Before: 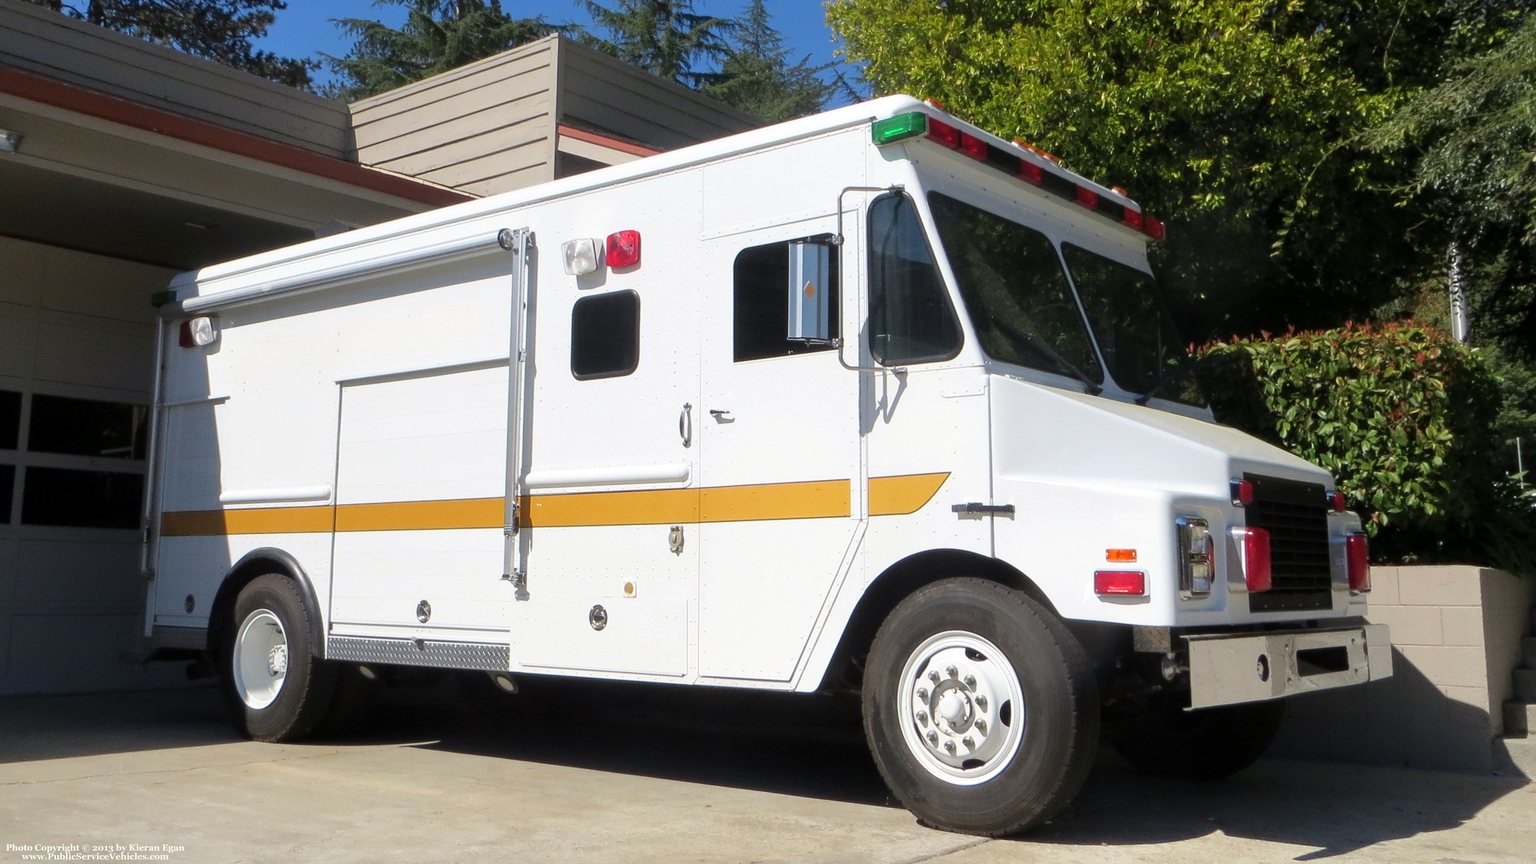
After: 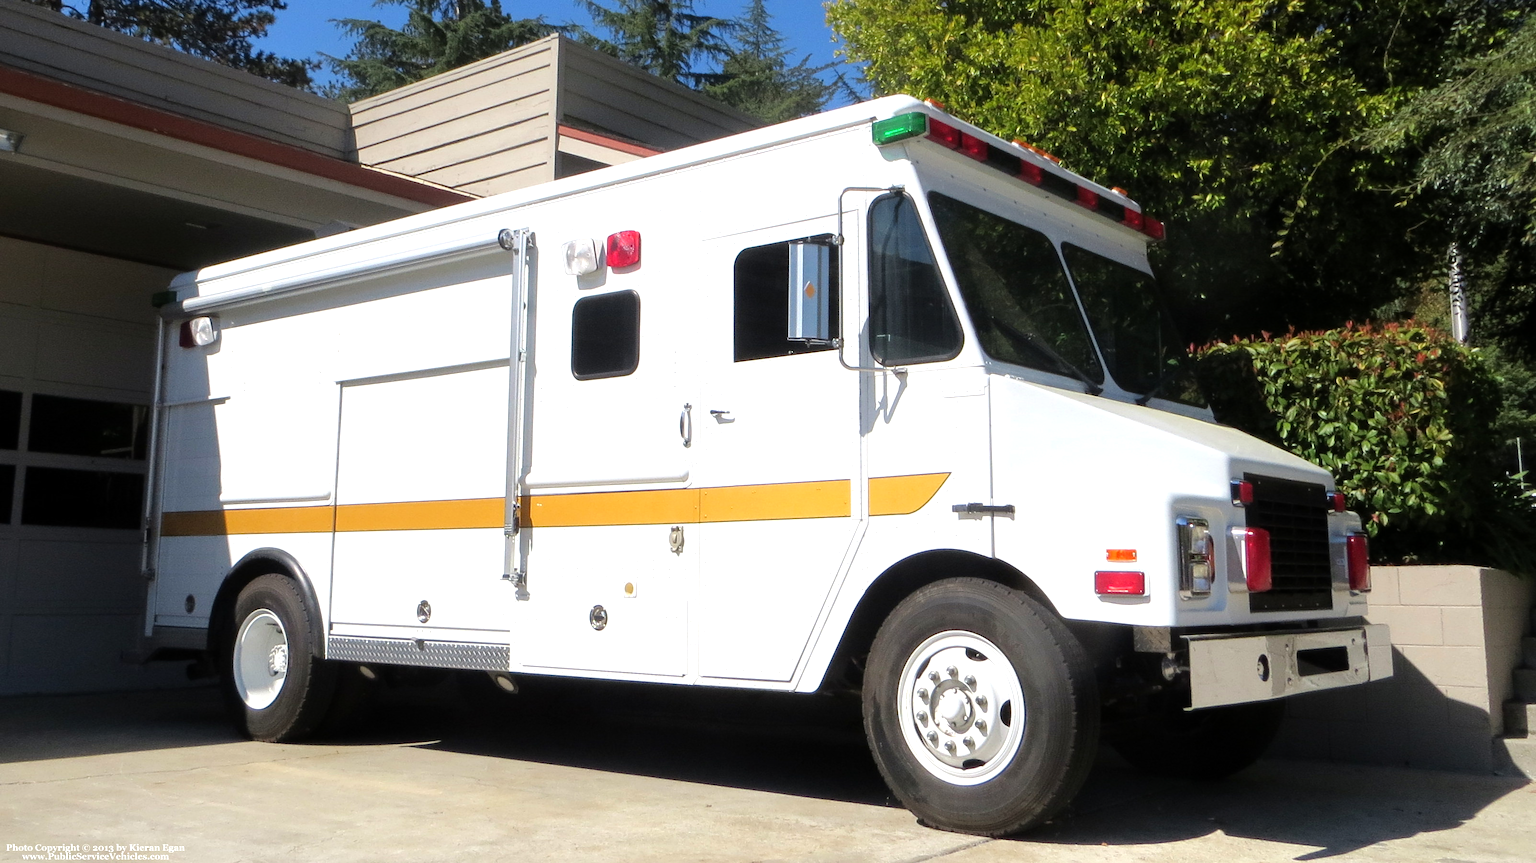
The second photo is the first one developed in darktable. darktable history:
tone equalizer: -8 EV -0.402 EV, -7 EV -0.403 EV, -6 EV -0.344 EV, -5 EV -0.207 EV, -3 EV 0.248 EV, -2 EV 0.312 EV, -1 EV 0.39 EV, +0 EV 0.441 EV, mask exposure compensation -0.508 EV
